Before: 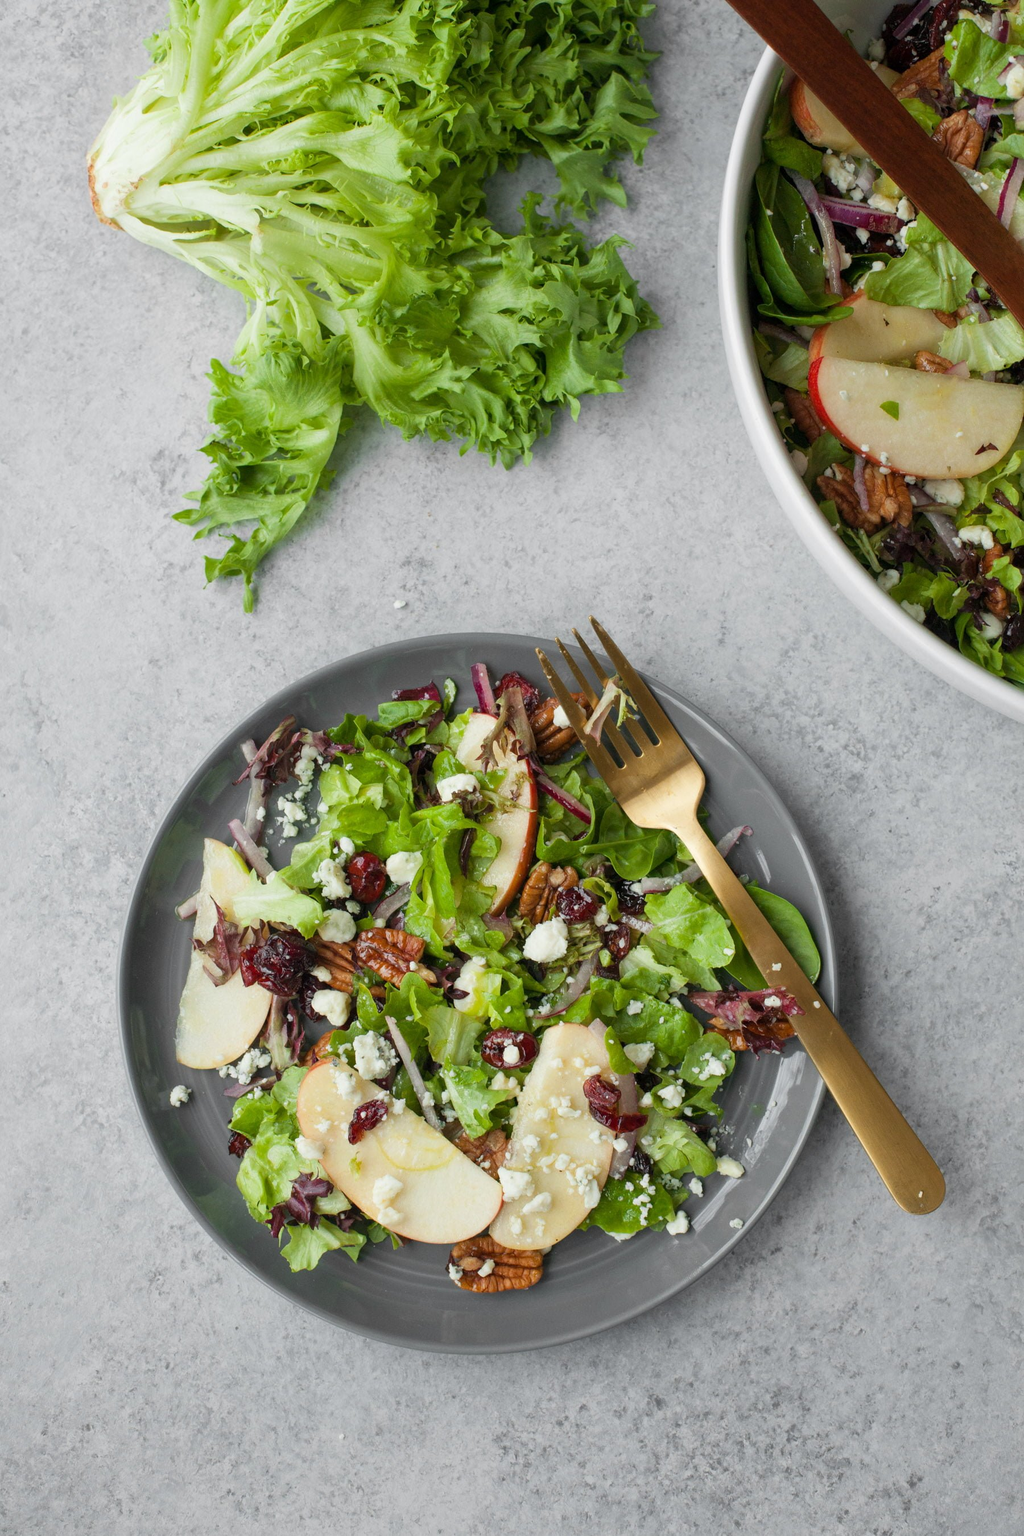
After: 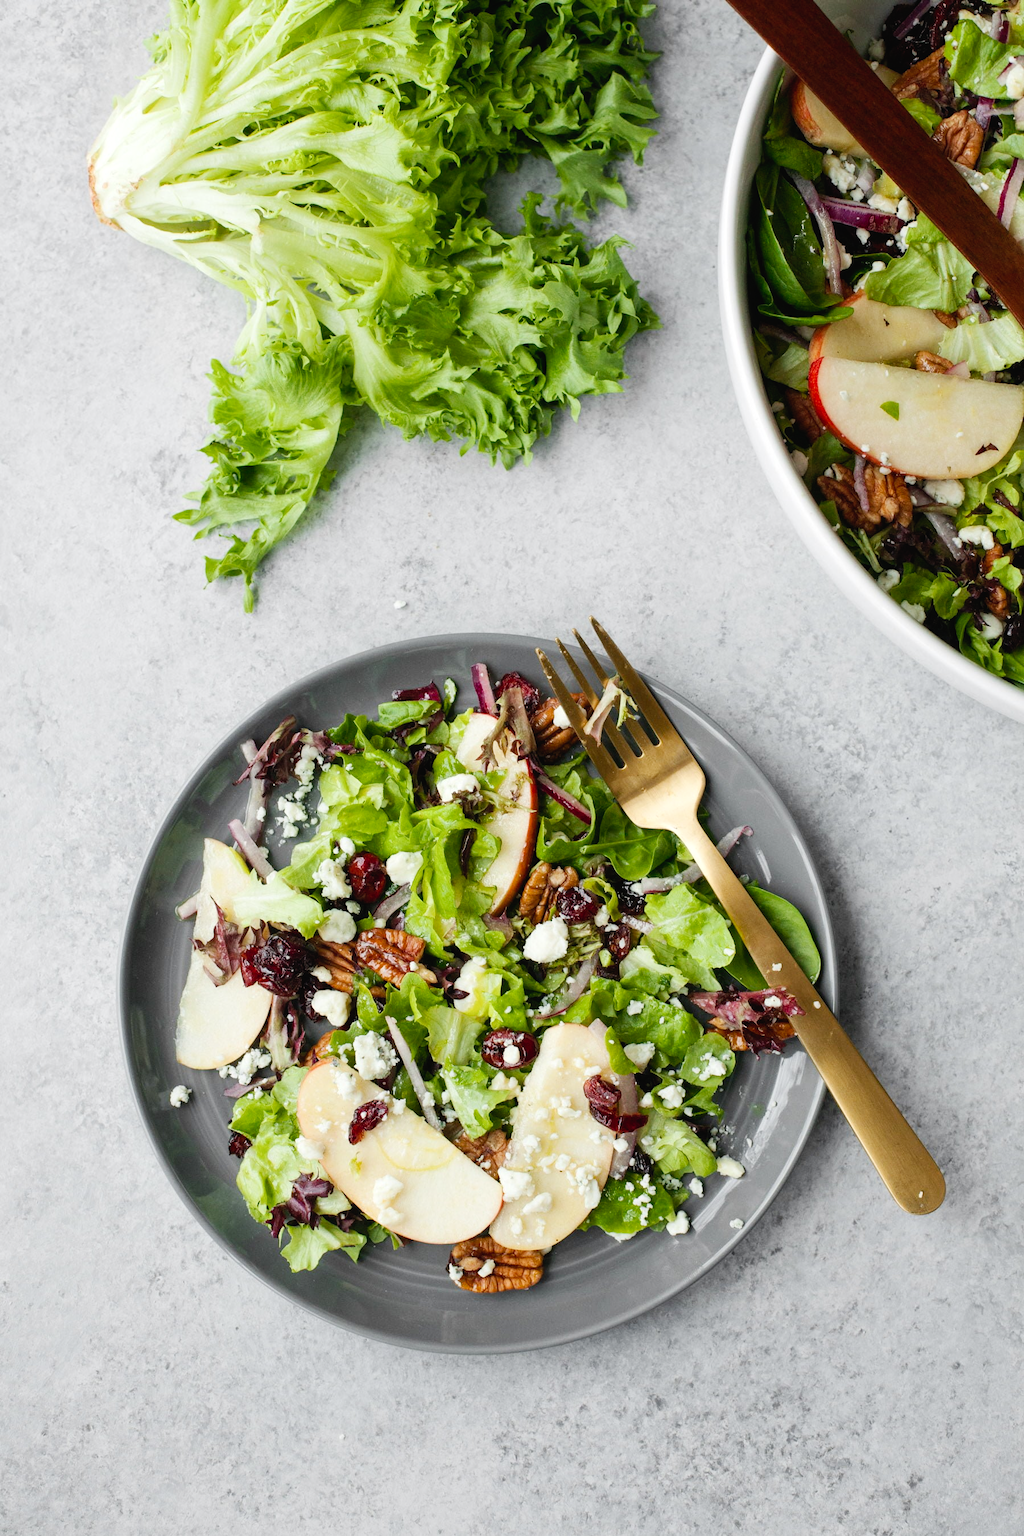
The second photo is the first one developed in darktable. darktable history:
tone equalizer: -8 EV -0.443 EV, -7 EV -0.391 EV, -6 EV -0.366 EV, -5 EV -0.246 EV, -3 EV 0.232 EV, -2 EV 0.361 EV, -1 EV 0.413 EV, +0 EV 0.443 EV, edges refinement/feathering 500, mask exposure compensation -1.57 EV, preserve details no
tone curve: curves: ch0 [(0, 0.019) (0.066, 0.043) (0.189, 0.182) (0.368, 0.407) (0.501, 0.564) (0.677, 0.729) (0.851, 0.861) (0.997, 0.959)]; ch1 [(0, 0) (0.187, 0.121) (0.388, 0.346) (0.437, 0.409) (0.474, 0.472) (0.499, 0.501) (0.514, 0.507) (0.548, 0.557) (0.653, 0.663) (0.812, 0.856) (1, 1)]; ch2 [(0, 0) (0.246, 0.214) (0.421, 0.427) (0.459, 0.484) (0.5, 0.504) (0.518, 0.516) (0.529, 0.548) (0.56, 0.576) (0.607, 0.63) (0.744, 0.734) (0.867, 0.821) (0.993, 0.889)], preserve colors none
